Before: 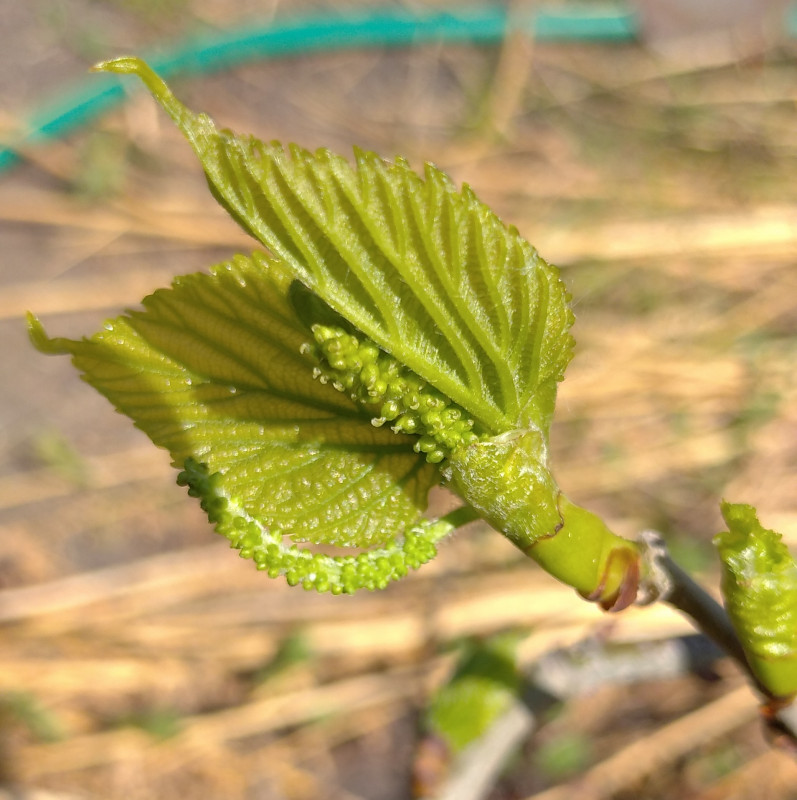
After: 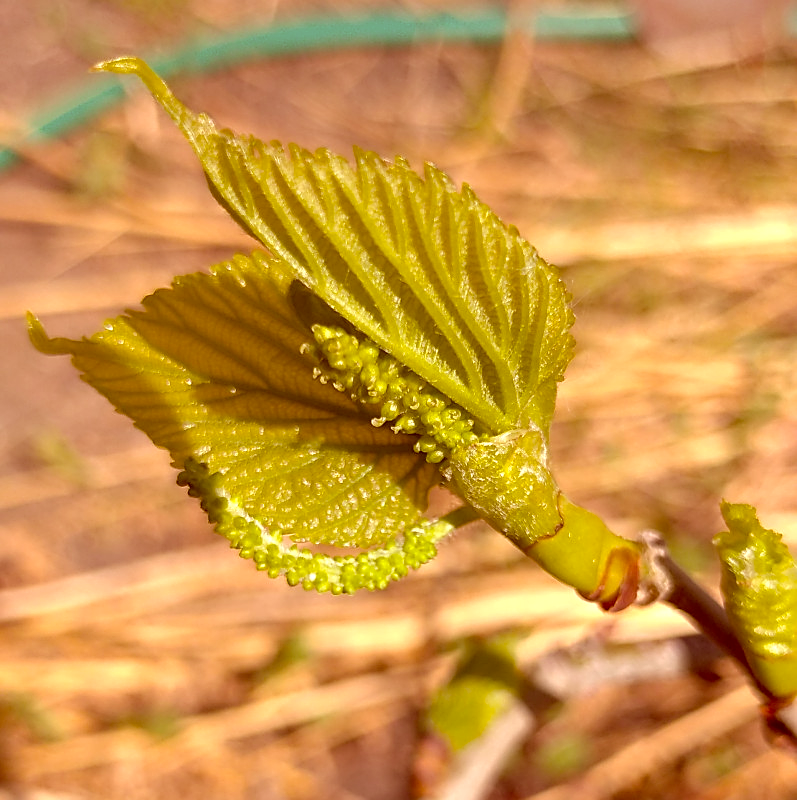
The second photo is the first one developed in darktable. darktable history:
color correction: highlights a* 9.03, highlights b* 8.71, shadows a* 40, shadows b* 40, saturation 0.8
color balance: contrast 6.48%, output saturation 113.3%
sharpen: on, module defaults
